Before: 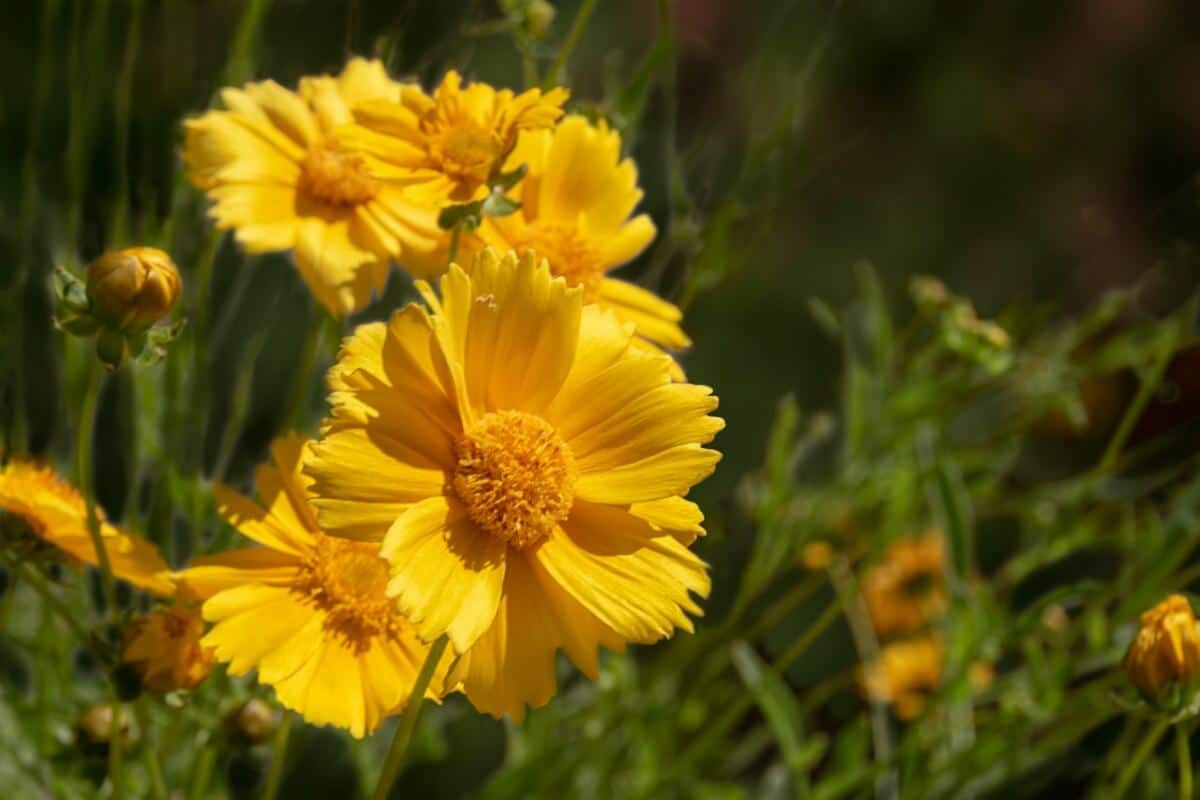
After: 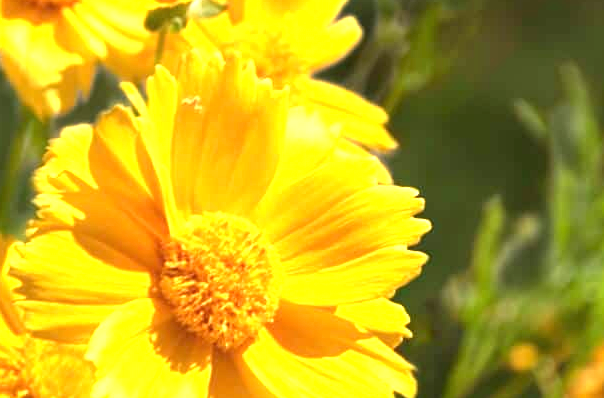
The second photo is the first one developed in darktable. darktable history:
exposure: black level correction 0, exposure 1.455 EV, compensate highlight preservation false
crop: left 24.552%, top 24.85%, right 25.086%, bottom 25.343%
